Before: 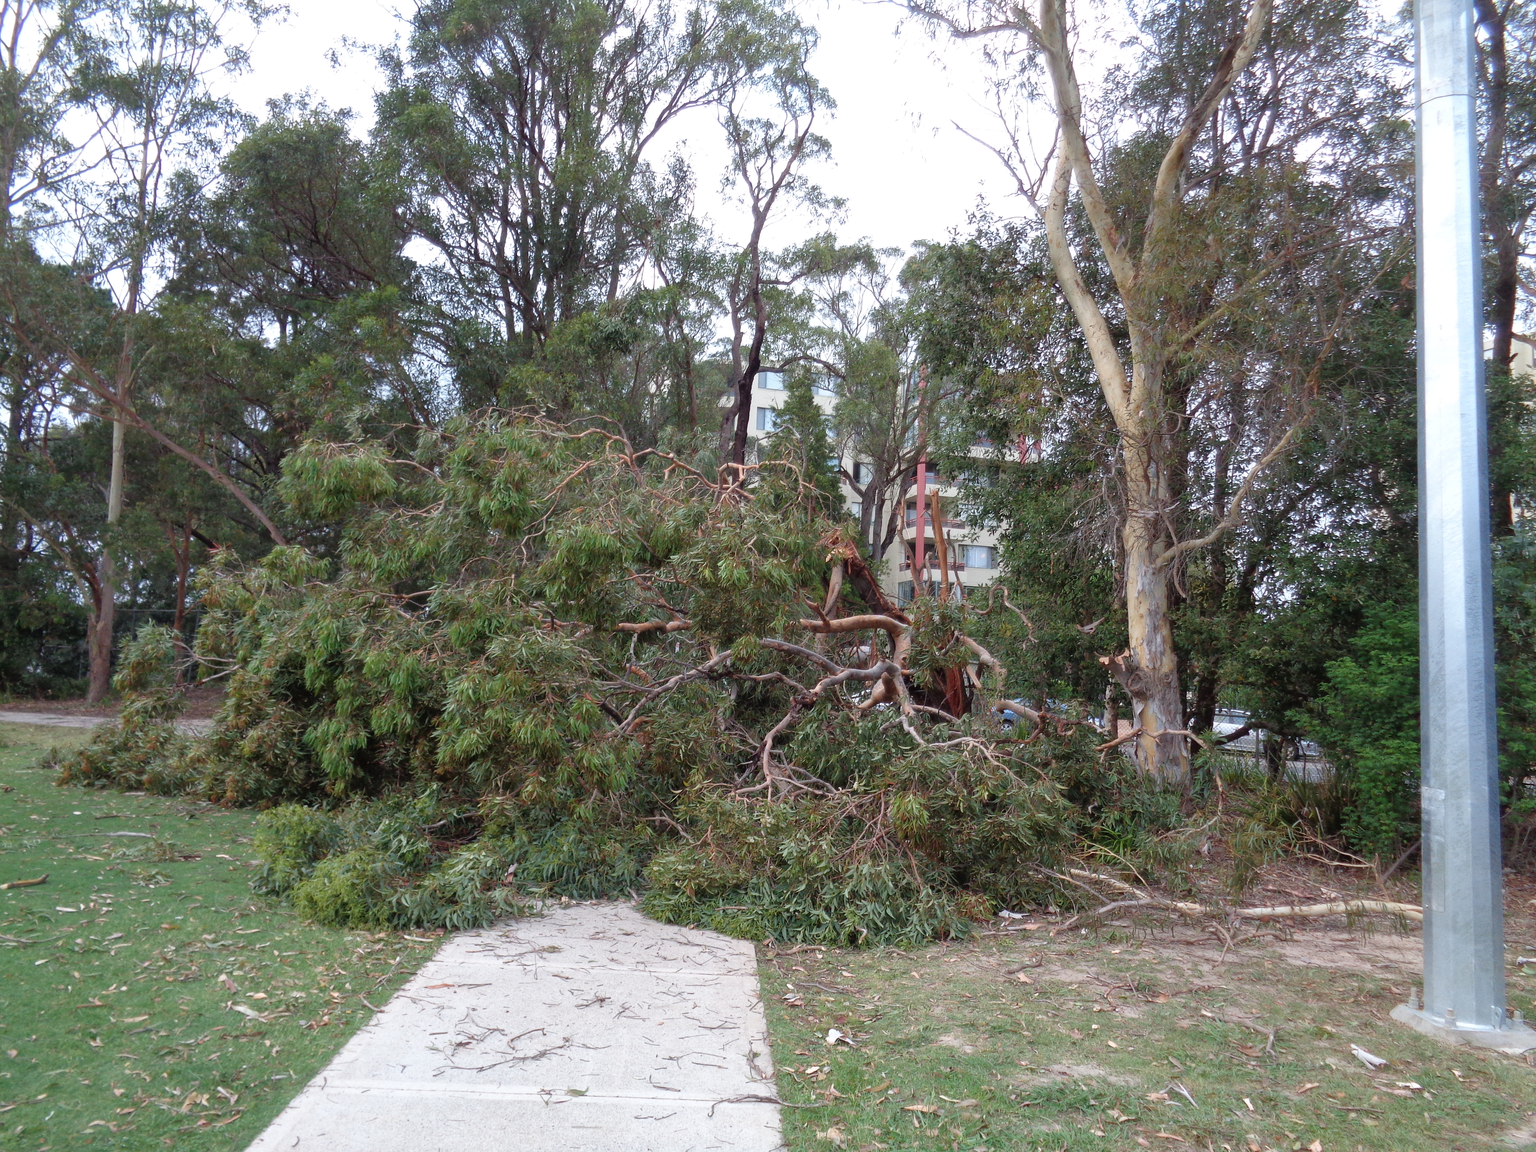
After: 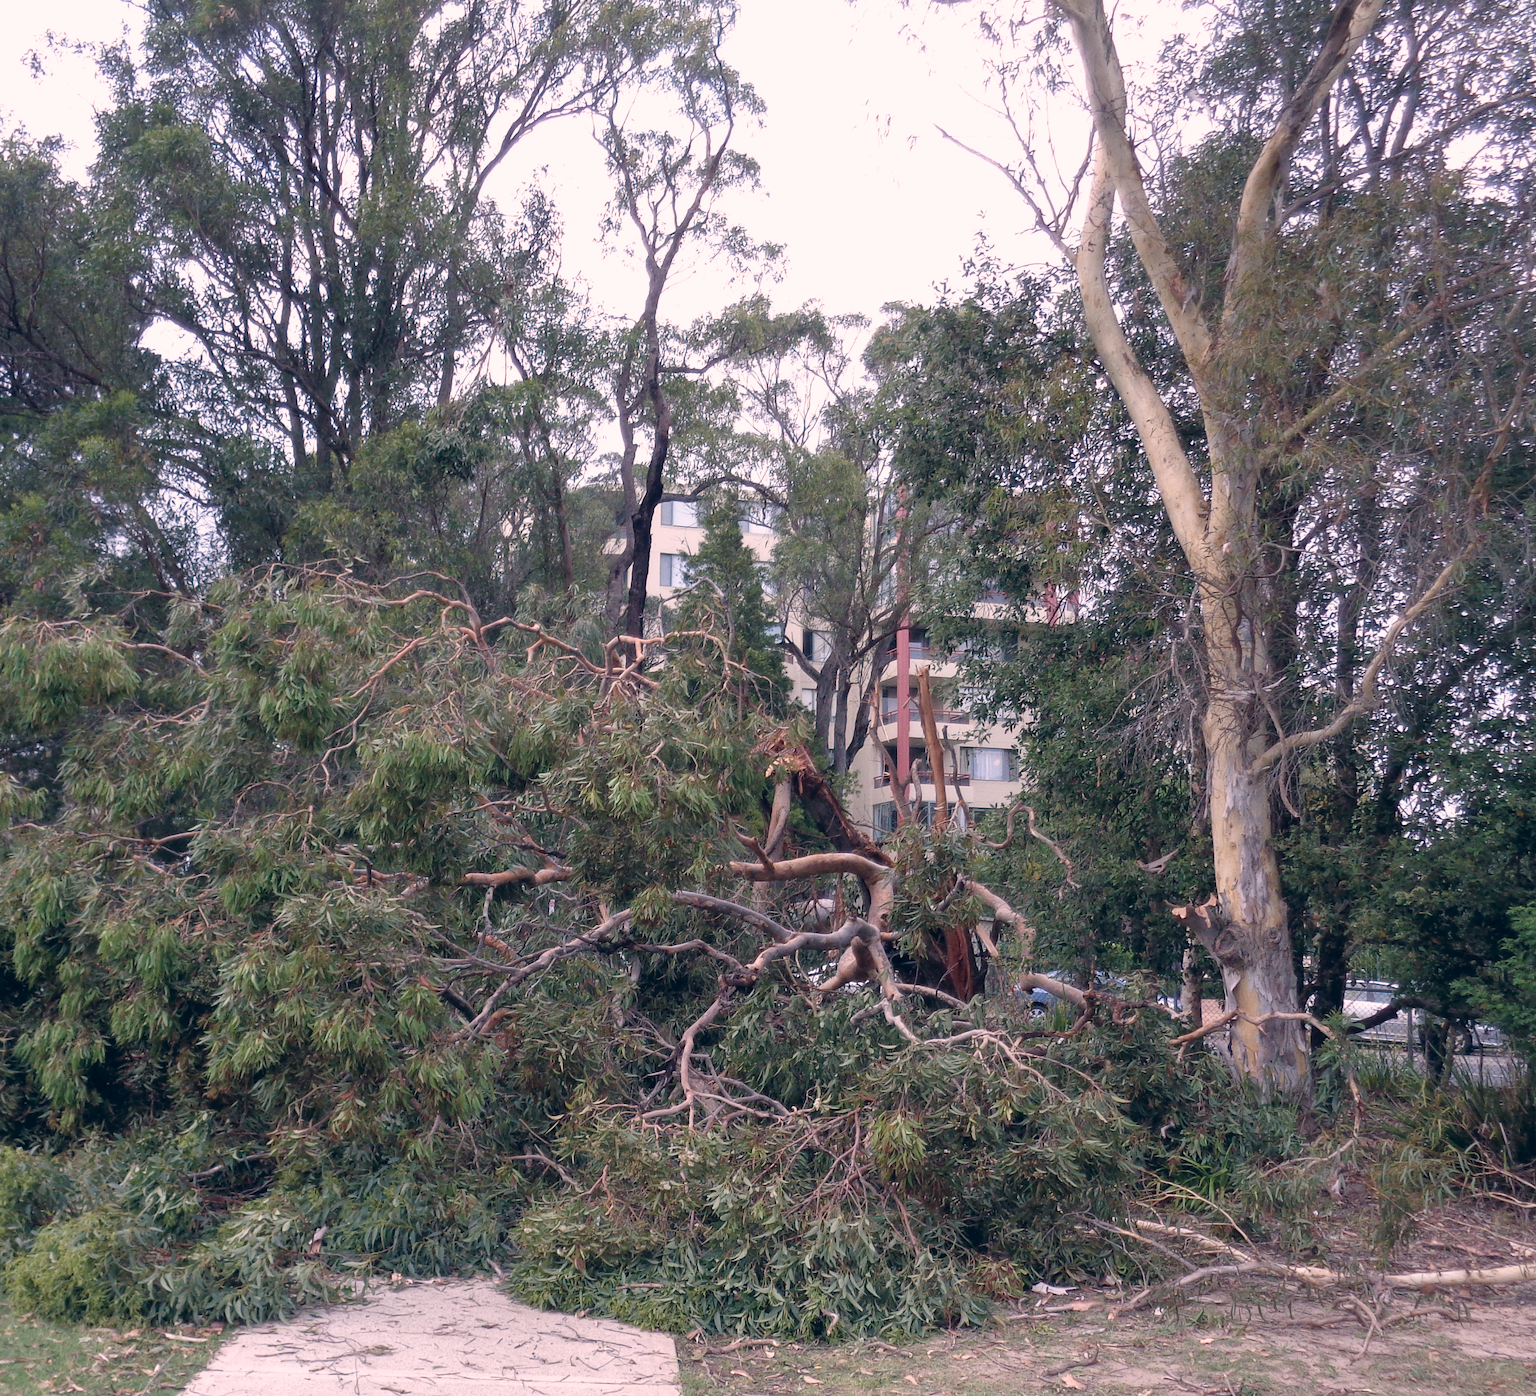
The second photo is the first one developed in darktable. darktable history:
rotate and perspective: rotation -1.32°, lens shift (horizontal) -0.031, crop left 0.015, crop right 0.985, crop top 0.047, crop bottom 0.982
crop: left 18.479%, right 12.2%, bottom 13.971%
color correction: highlights a* 14.46, highlights b* 5.85, shadows a* -5.53, shadows b* -15.24, saturation 0.85
